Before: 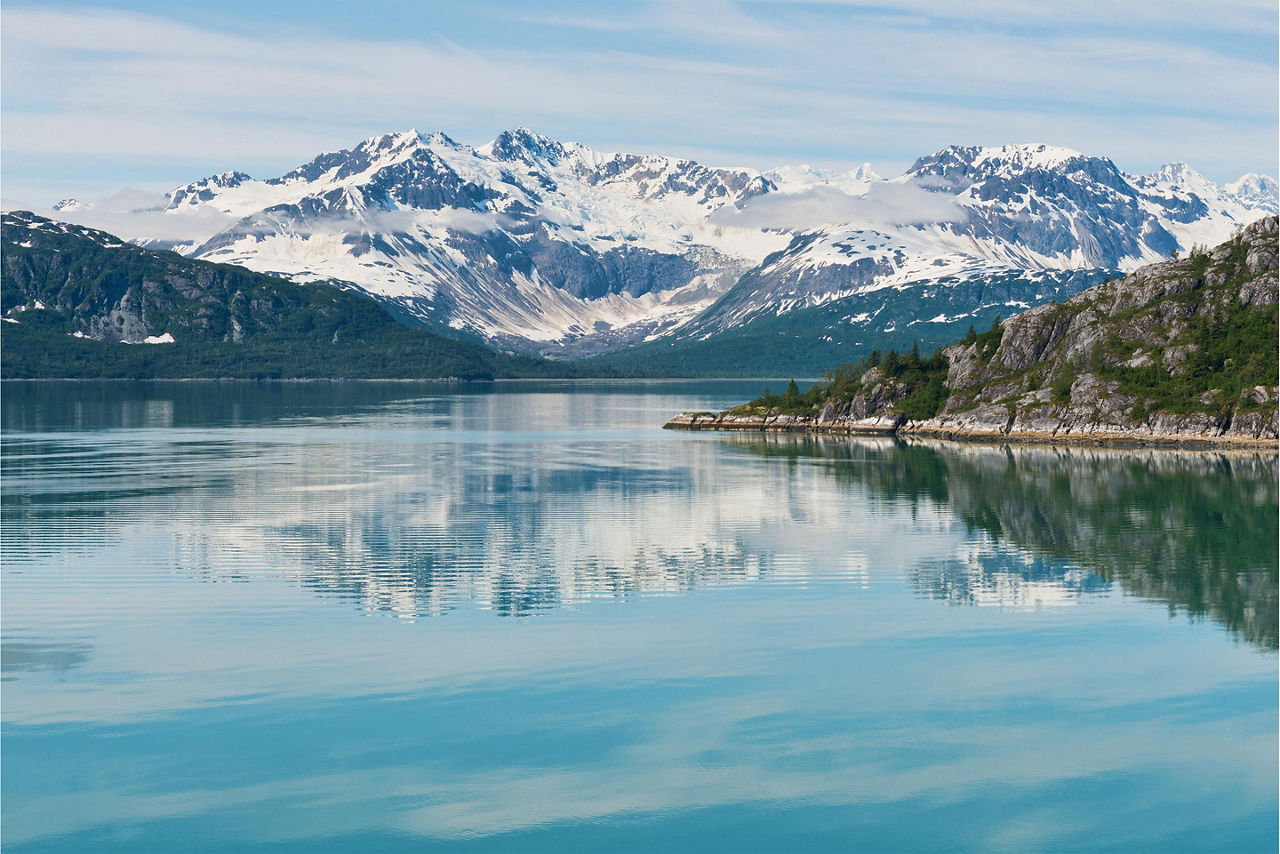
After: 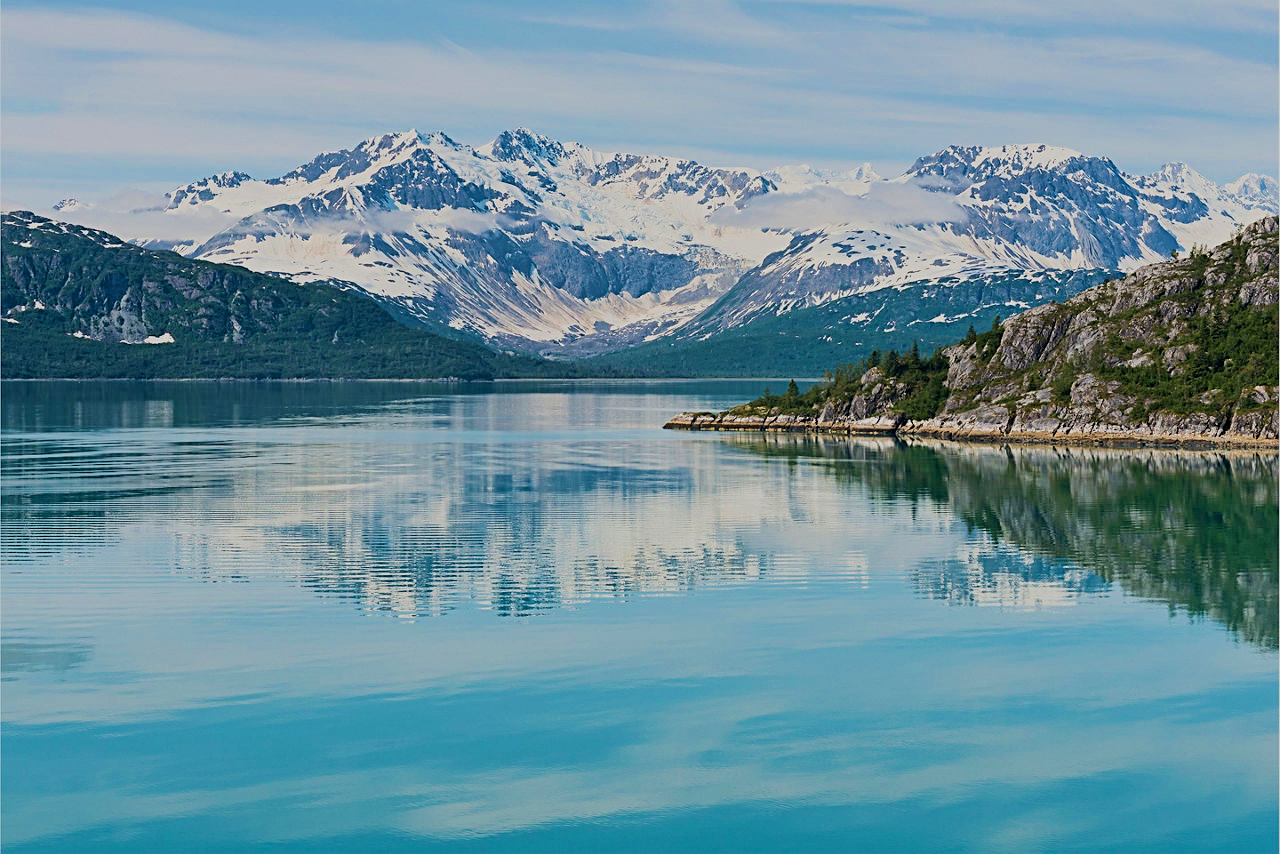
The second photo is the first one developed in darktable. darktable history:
filmic rgb: black relative exposure -7.65 EV, white relative exposure 4.56 EV, hardness 3.61, preserve chrominance max RGB, color science v6 (2022), contrast in shadows safe, contrast in highlights safe
sharpen: radius 3.125
velvia: strength 29.71%
